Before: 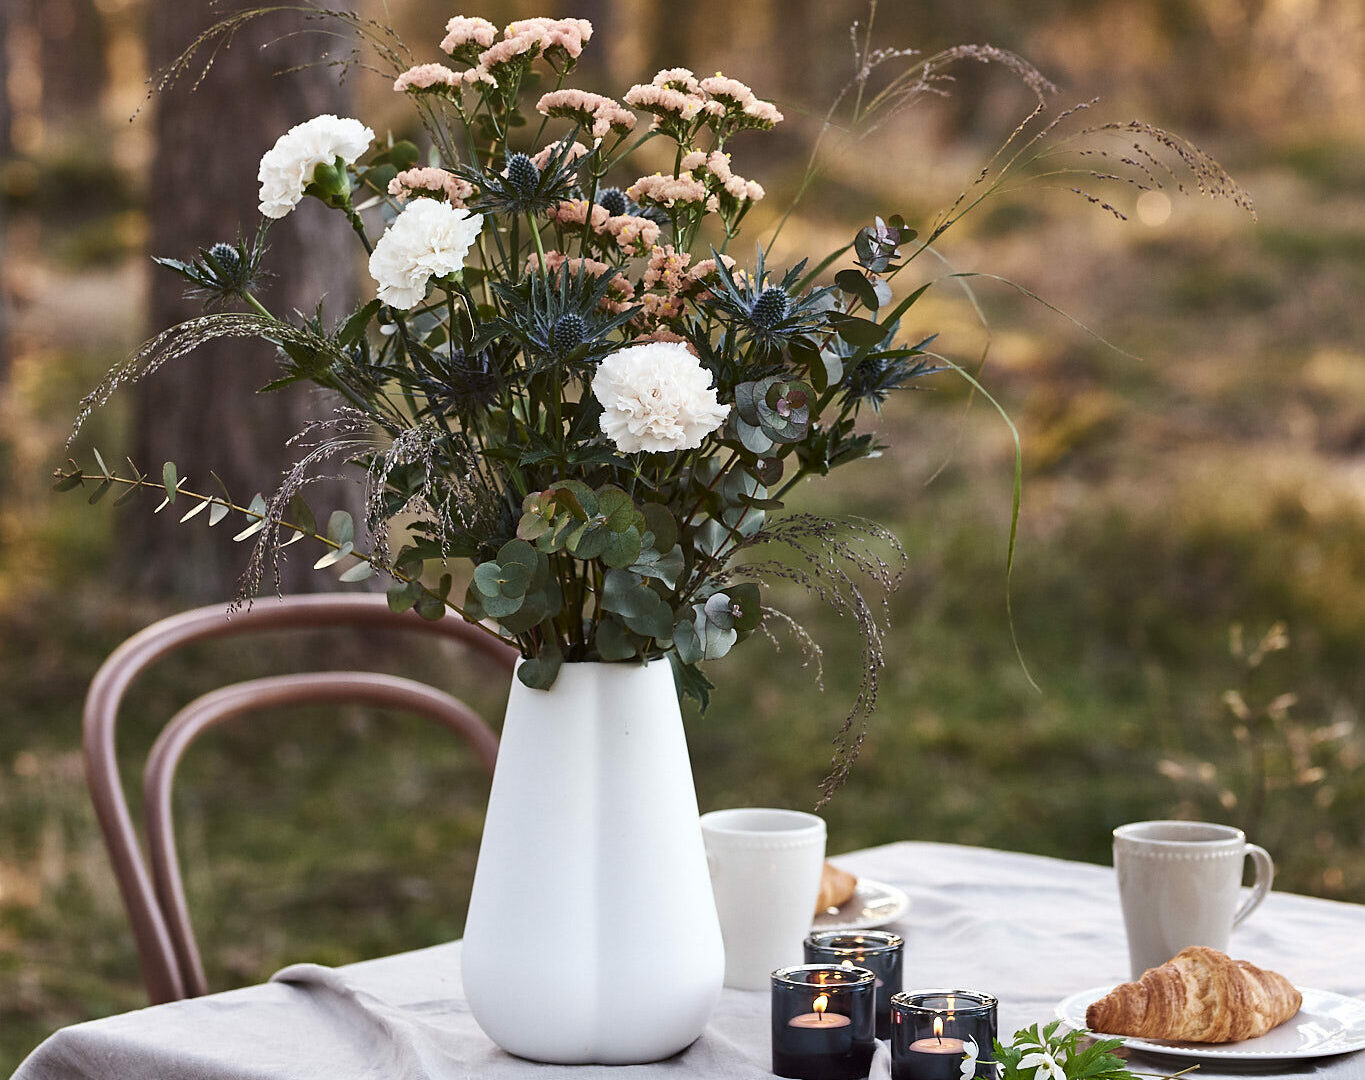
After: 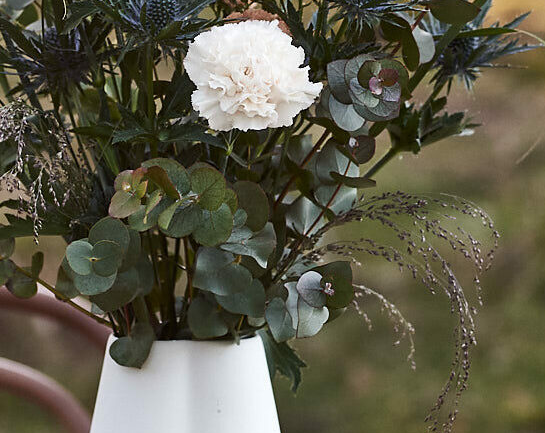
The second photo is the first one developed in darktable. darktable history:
crop: left 29.957%, top 29.877%, right 30.066%, bottom 29.986%
